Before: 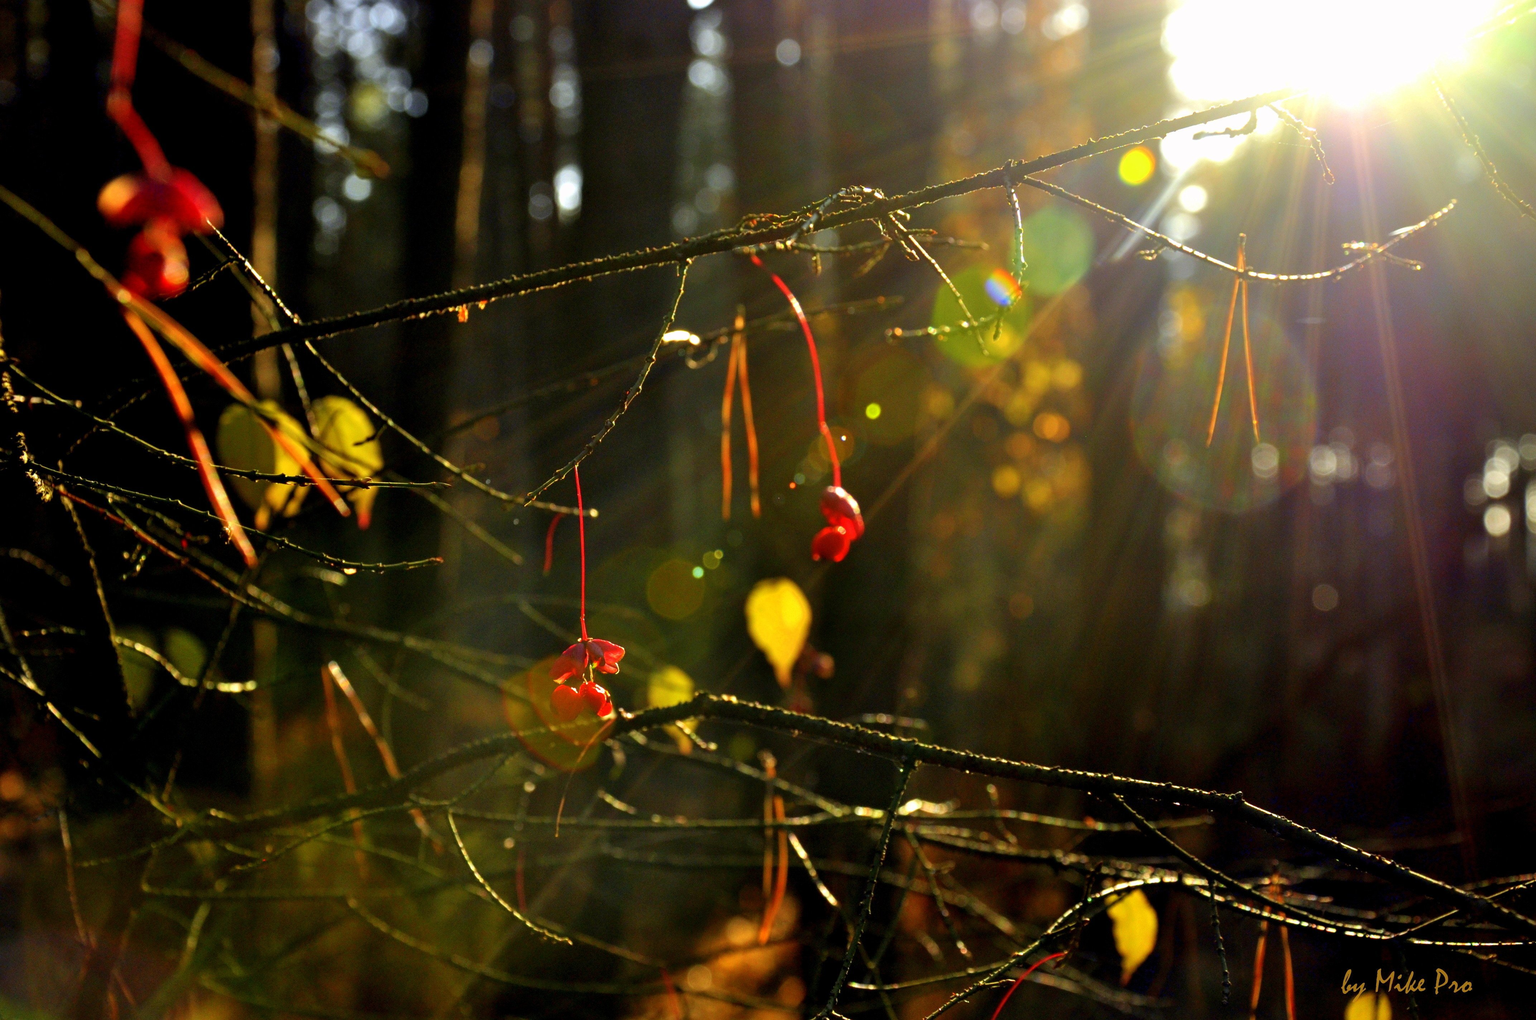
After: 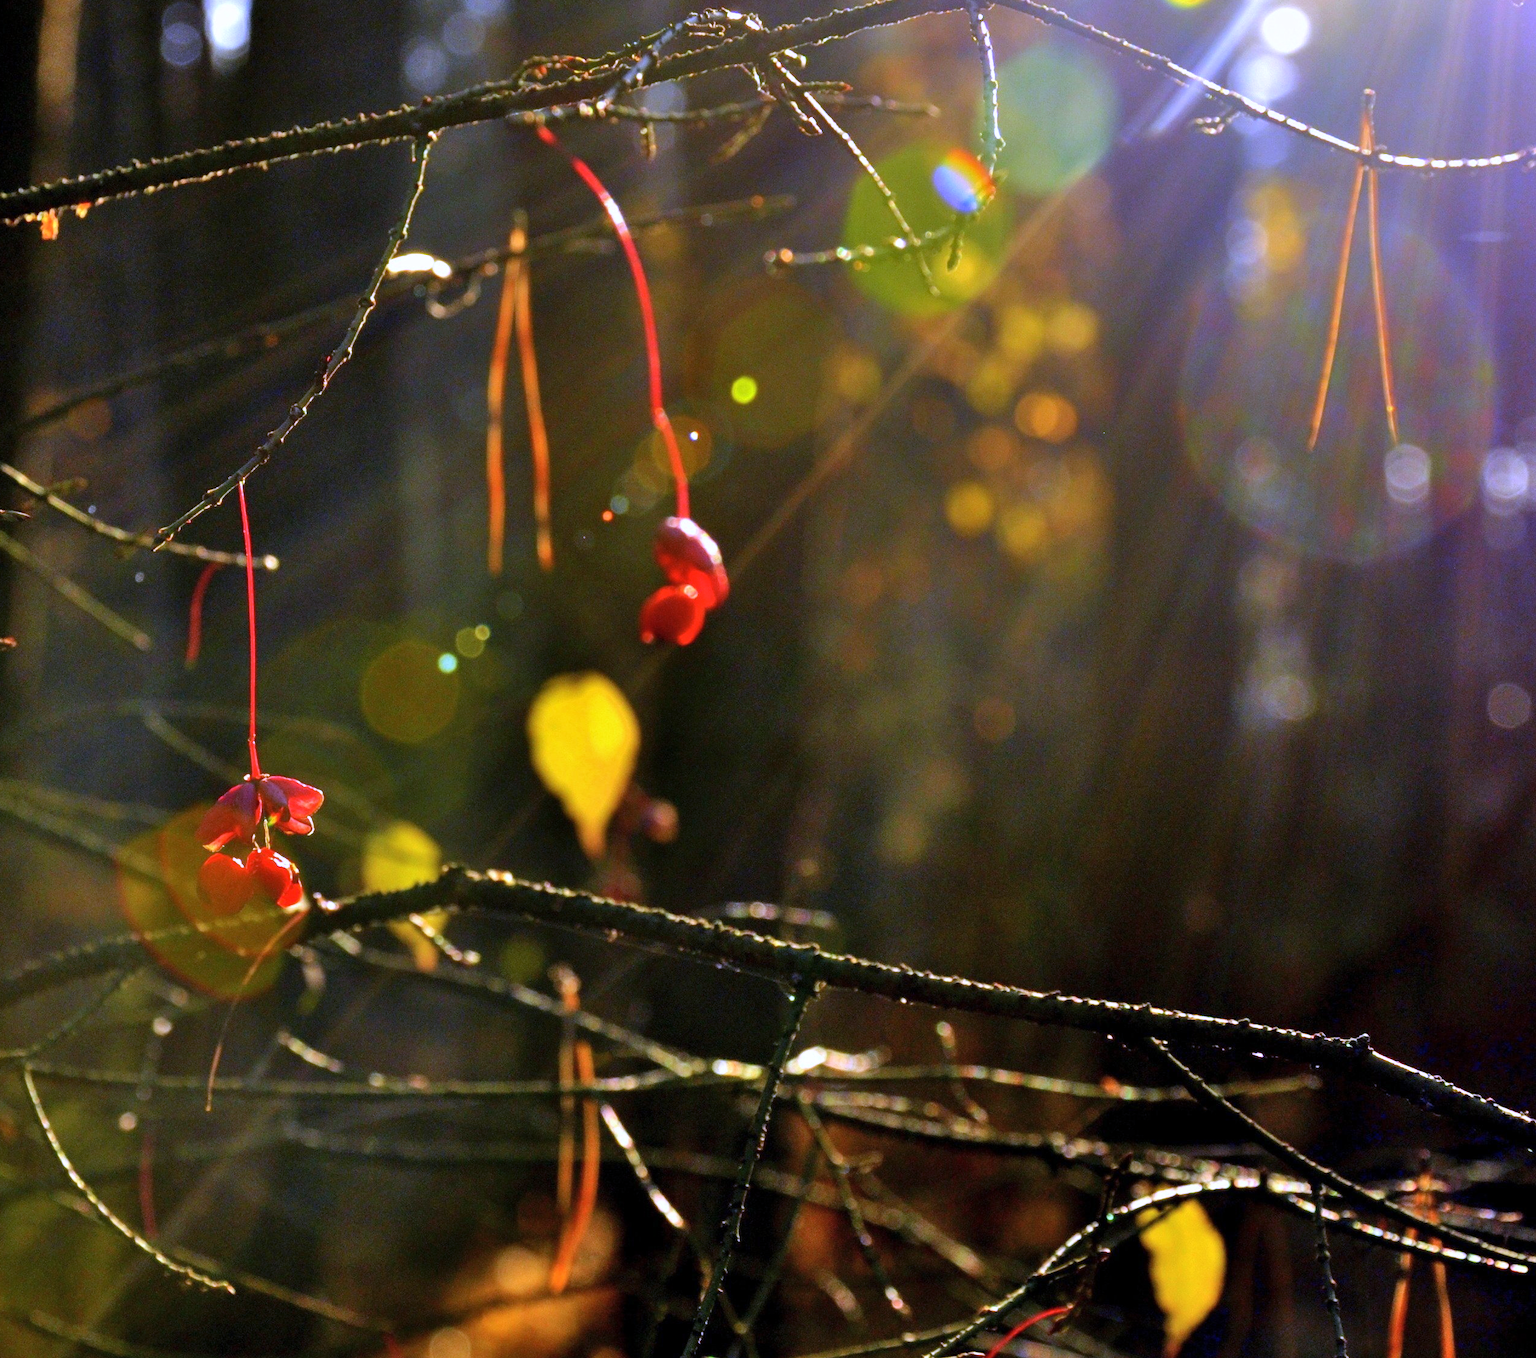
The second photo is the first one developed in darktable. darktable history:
white balance: red 0.98, blue 1.61
crop and rotate: left 28.256%, top 17.734%, right 12.656%, bottom 3.573%
shadows and highlights: shadows 35, highlights -35, soften with gaussian
